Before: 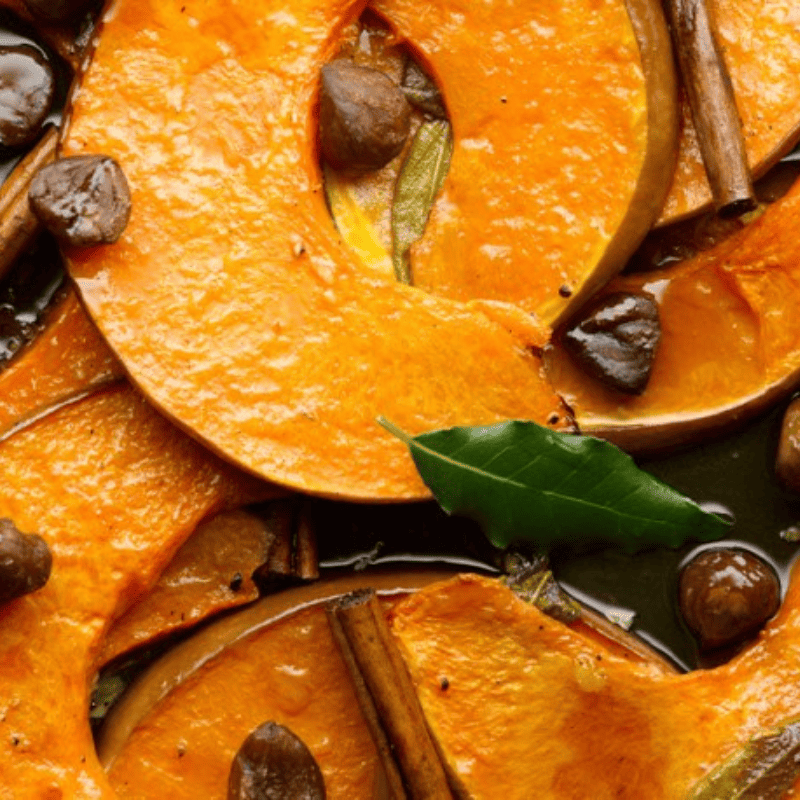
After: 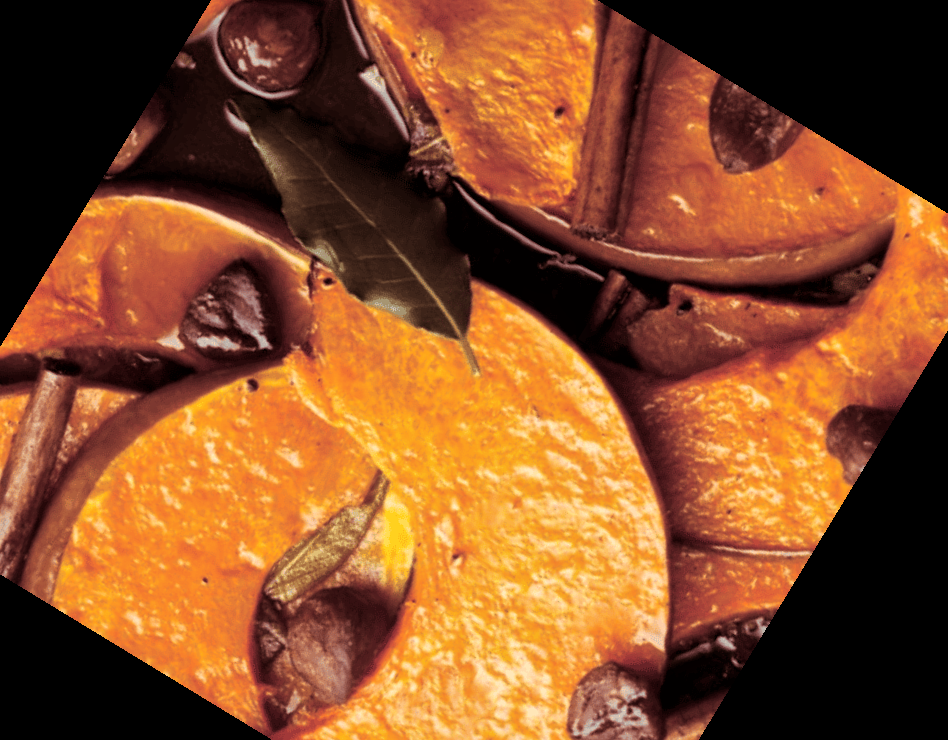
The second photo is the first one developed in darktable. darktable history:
local contrast: mode bilateral grid, contrast 30, coarseness 25, midtone range 0.2
split-toning: highlights › hue 187.2°, highlights › saturation 0.83, balance -68.05, compress 56.43%
crop and rotate: angle 148.68°, left 9.111%, top 15.603%, right 4.588%, bottom 17.041%
